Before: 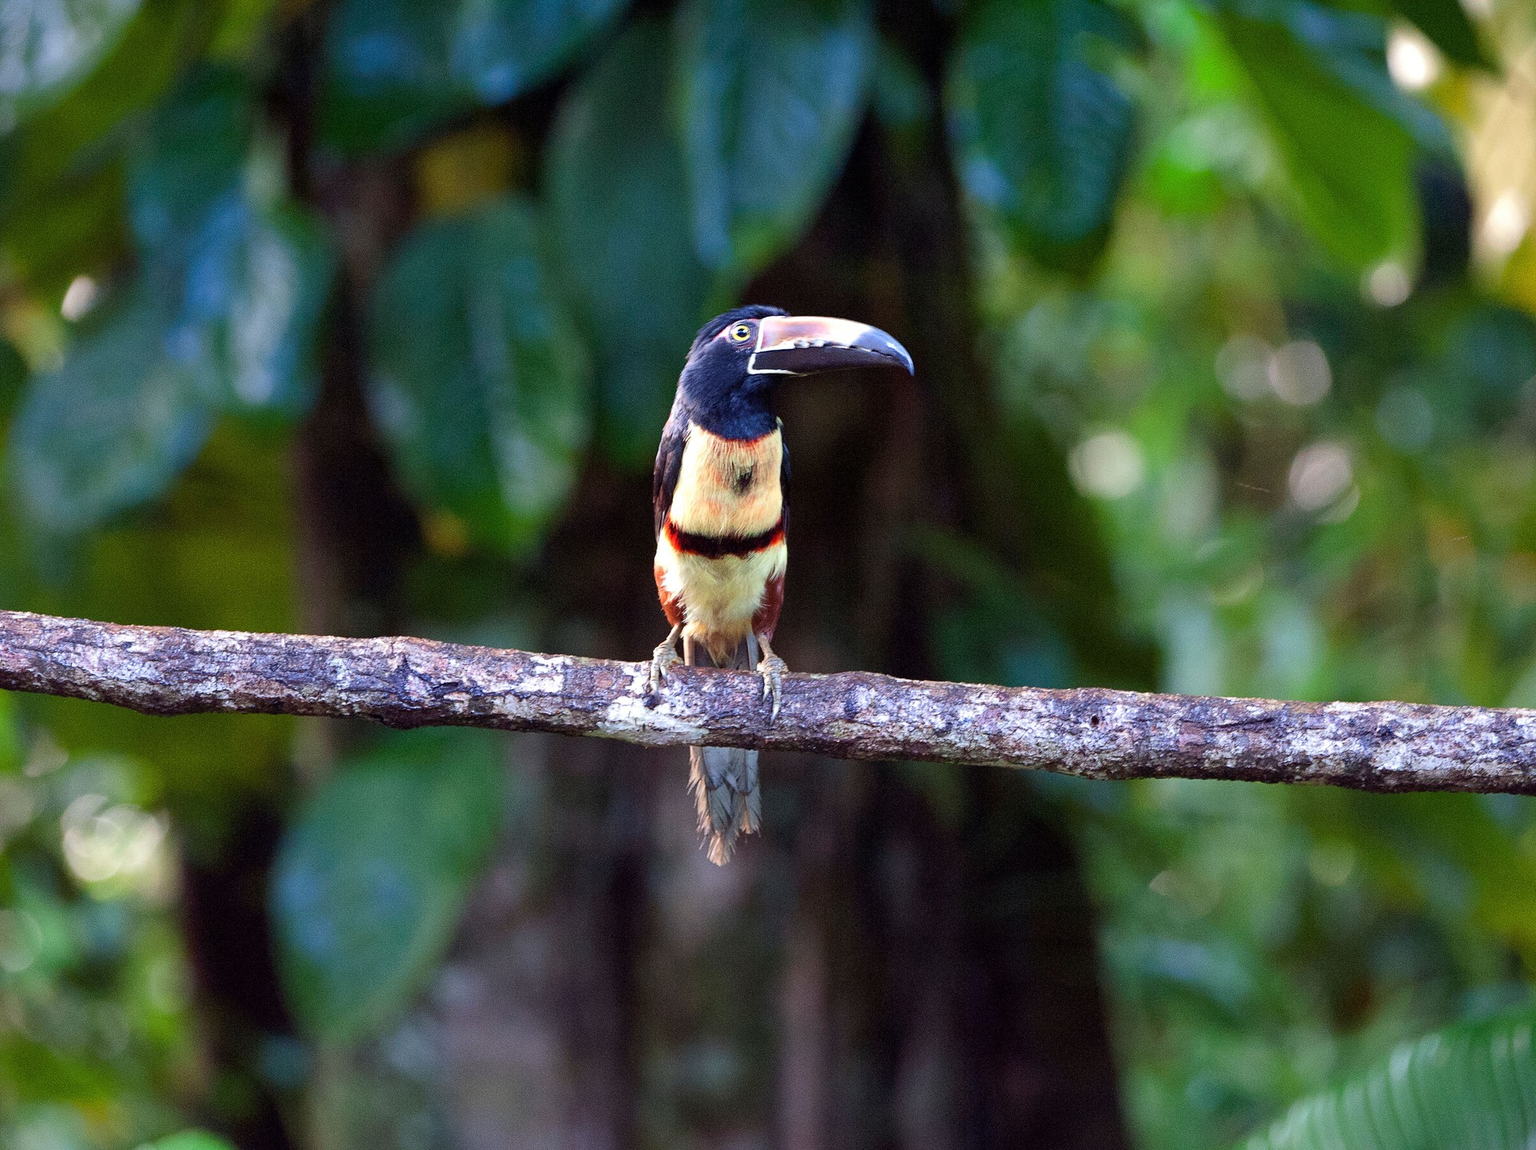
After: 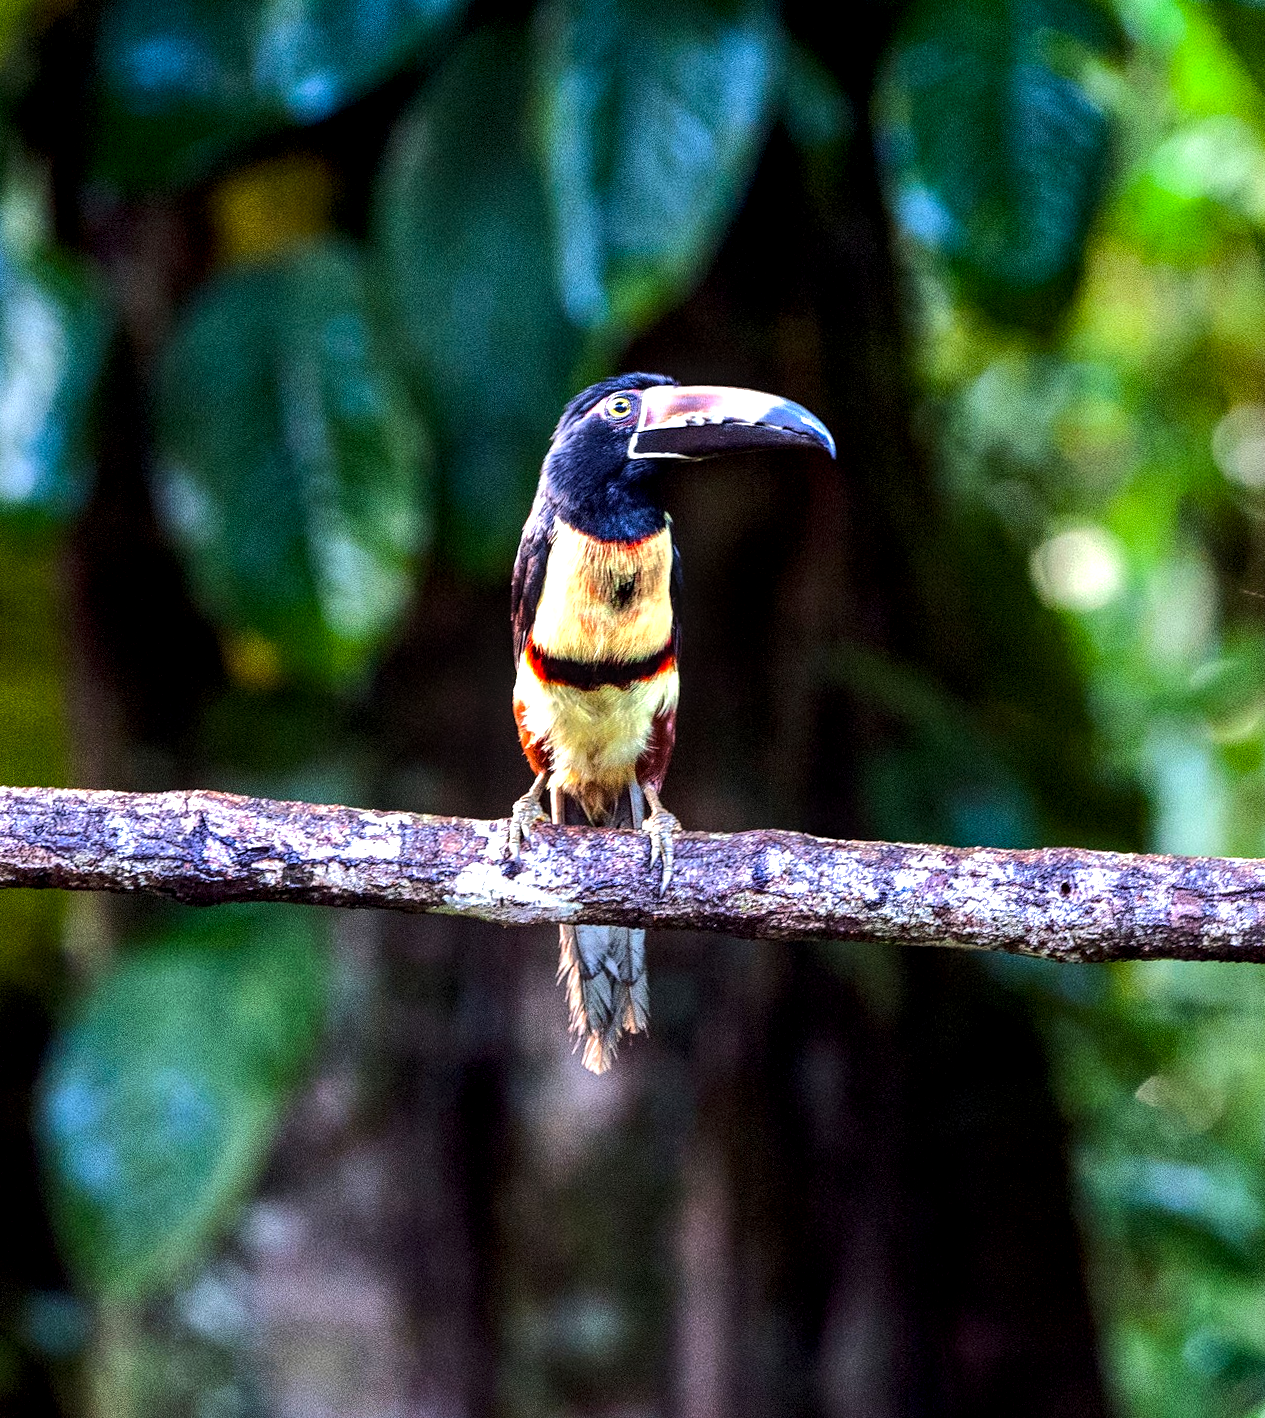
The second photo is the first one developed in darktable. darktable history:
crop and rotate: left 15.546%, right 17.787%
rotate and perspective: rotation -0.45°, automatic cropping original format, crop left 0.008, crop right 0.992, crop top 0.012, crop bottom 0.988
color balance rgb: perceptual saturation grading › global saturation 20%, global vibrance 20%
base curve: curves: ch0 [(0, 0) (0.235, 0.266) (0.503, 0.496) (0.786, 0.72) (1, 1)]
tone equalizer: -8 EV -1.08 EV, -7 EV -1.01 EV, -6 EV -0.867 EV, -5 EV -0.578 EV, -3 EV 0.578 EV, -2 EV 0.867 EV, -1 EV 1.01 EV, +0 EV 1.08 EV, edges refinement/feathering 500, mask exposure compensation -1.57 EV, preserve details no
local contrast: highlights 25%, detail 150%
